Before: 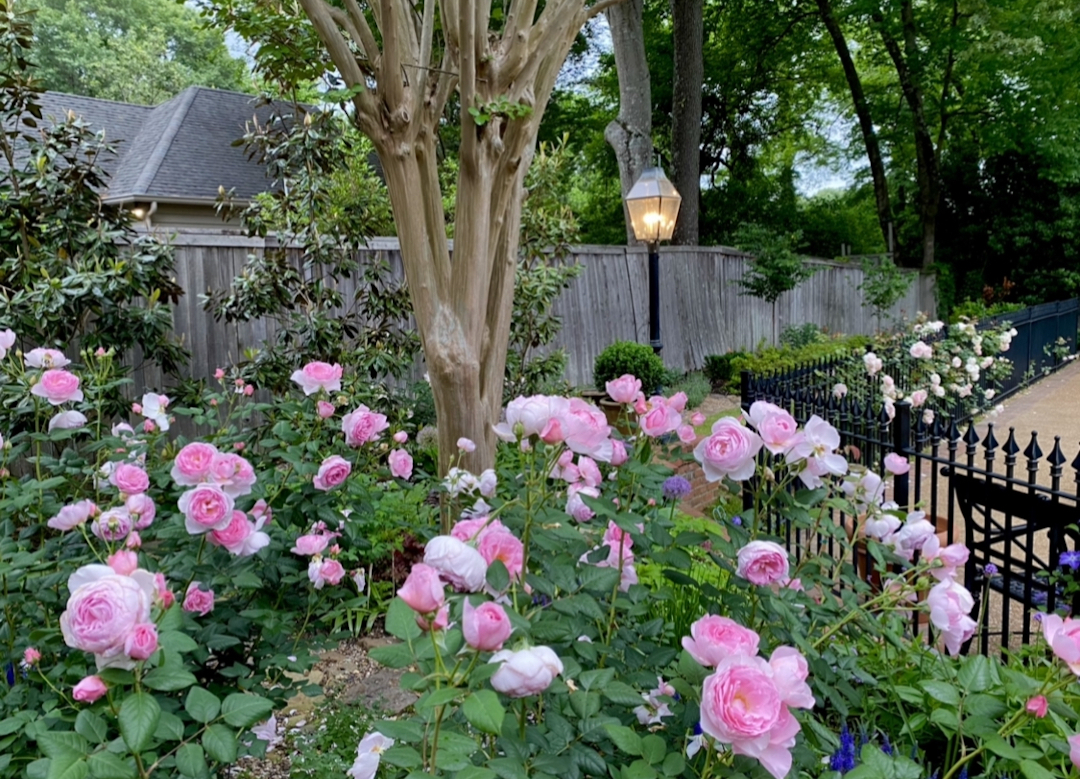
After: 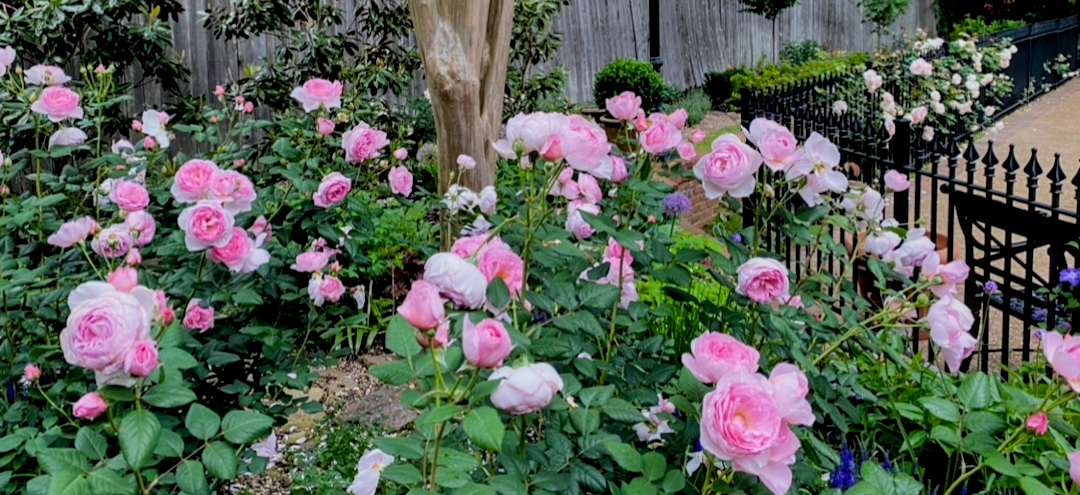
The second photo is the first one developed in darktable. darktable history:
local contrast: detail 130%
shadows and highlights: shadows 25.15, highlights -24.56
filmic rgb: black relative exposure -7.73 EV, white relative exposure 4.44 EV, hardness 3.76, latitude 49.03%, contrast 1.1
crop and rotate: top 36.334%
